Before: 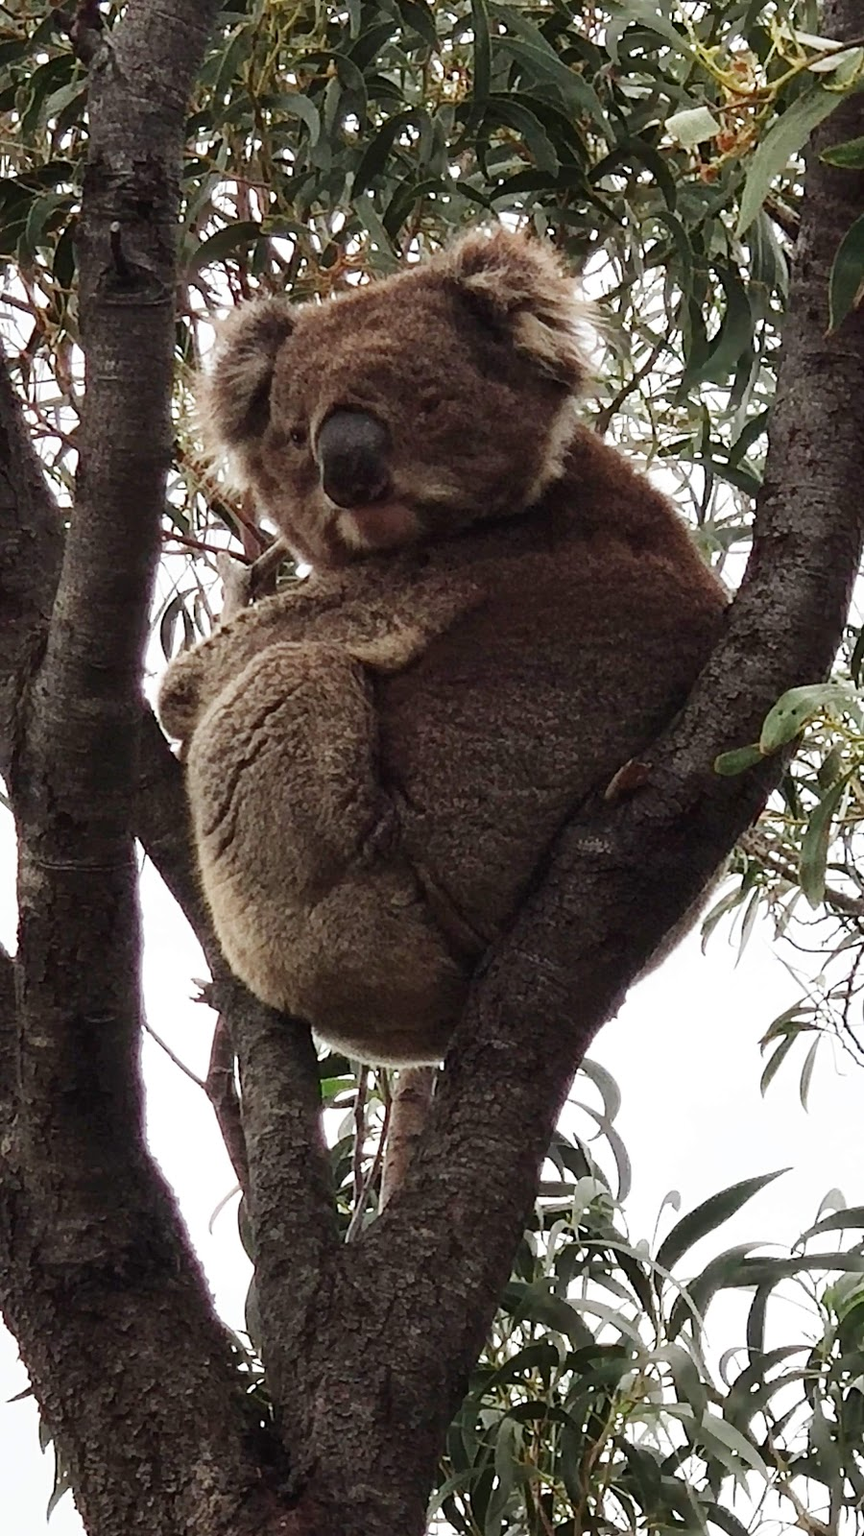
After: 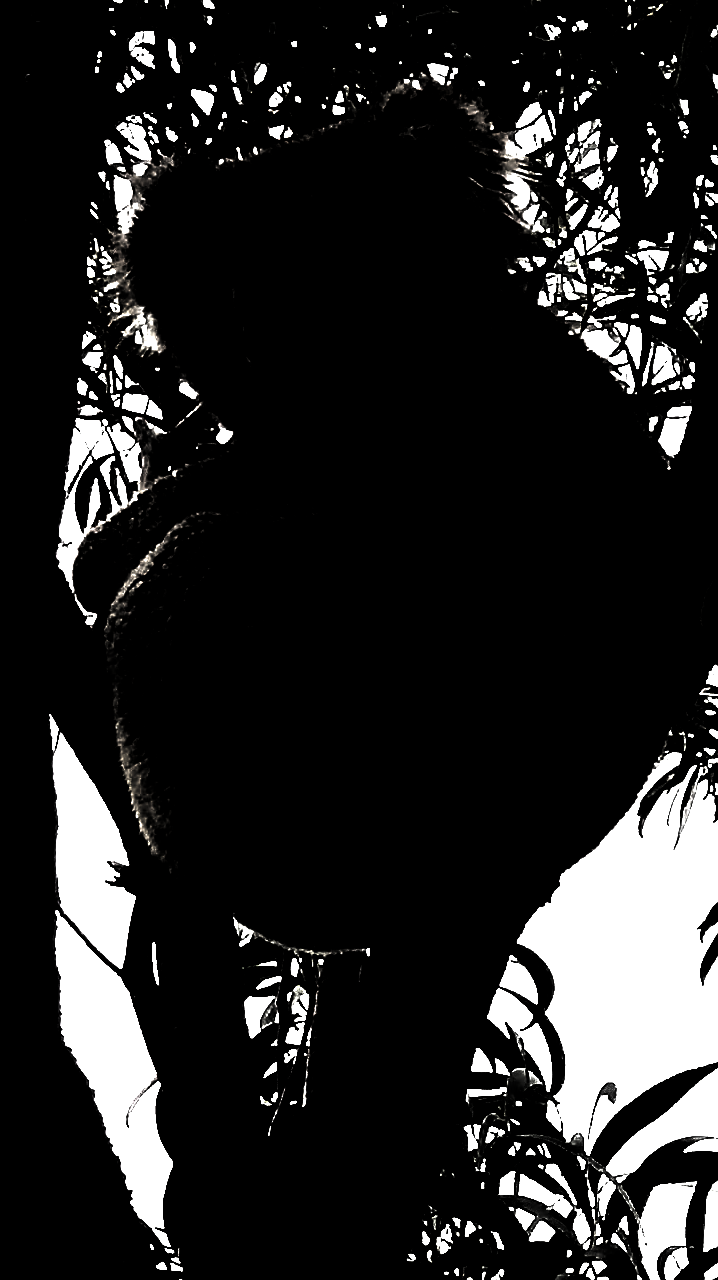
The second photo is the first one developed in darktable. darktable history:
levels: levels [0.721, 0.937, 0.997]
exposure: black level correction 0, exposure 0.697 EV, compensate highlight preservation false
tone equalizer: edges refinement/feathering 500, mask exposure compensation -1.57 EV, preserve details no
sharpen: radius 1.44, amount 0.415, threshold 1.383
crop and rotate: left 10.228%, top 9.888%, right 9.979%, bottom 10.092%
